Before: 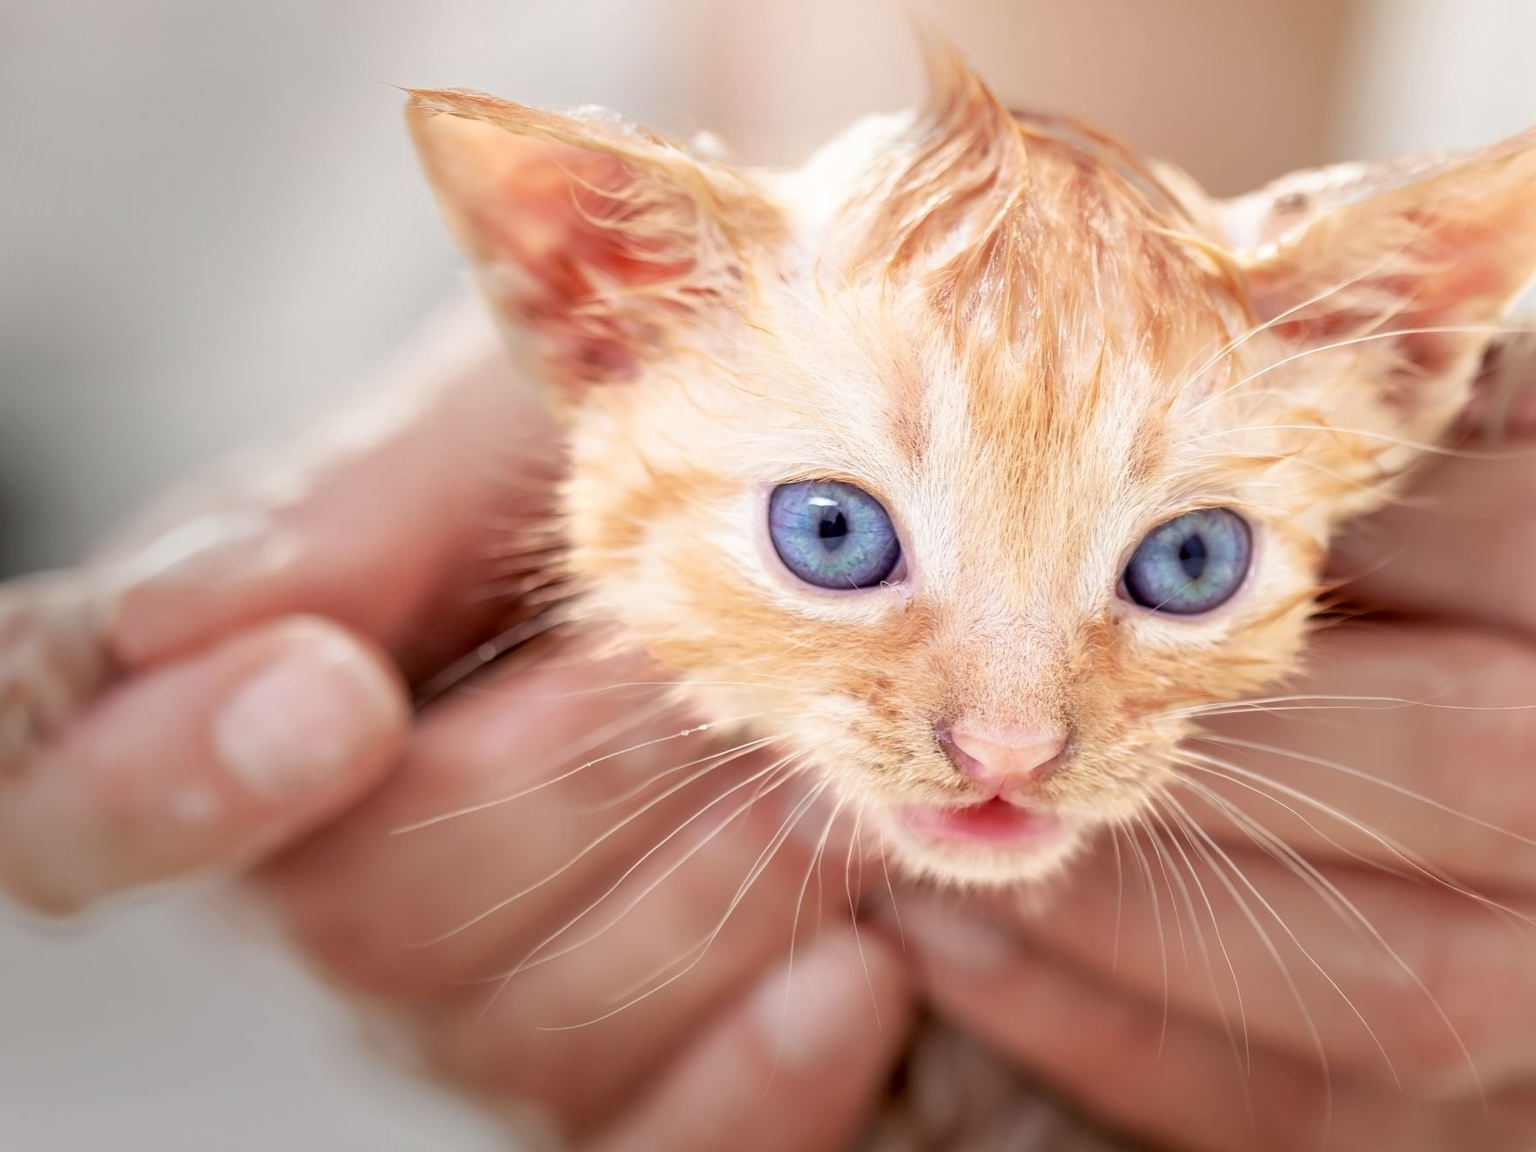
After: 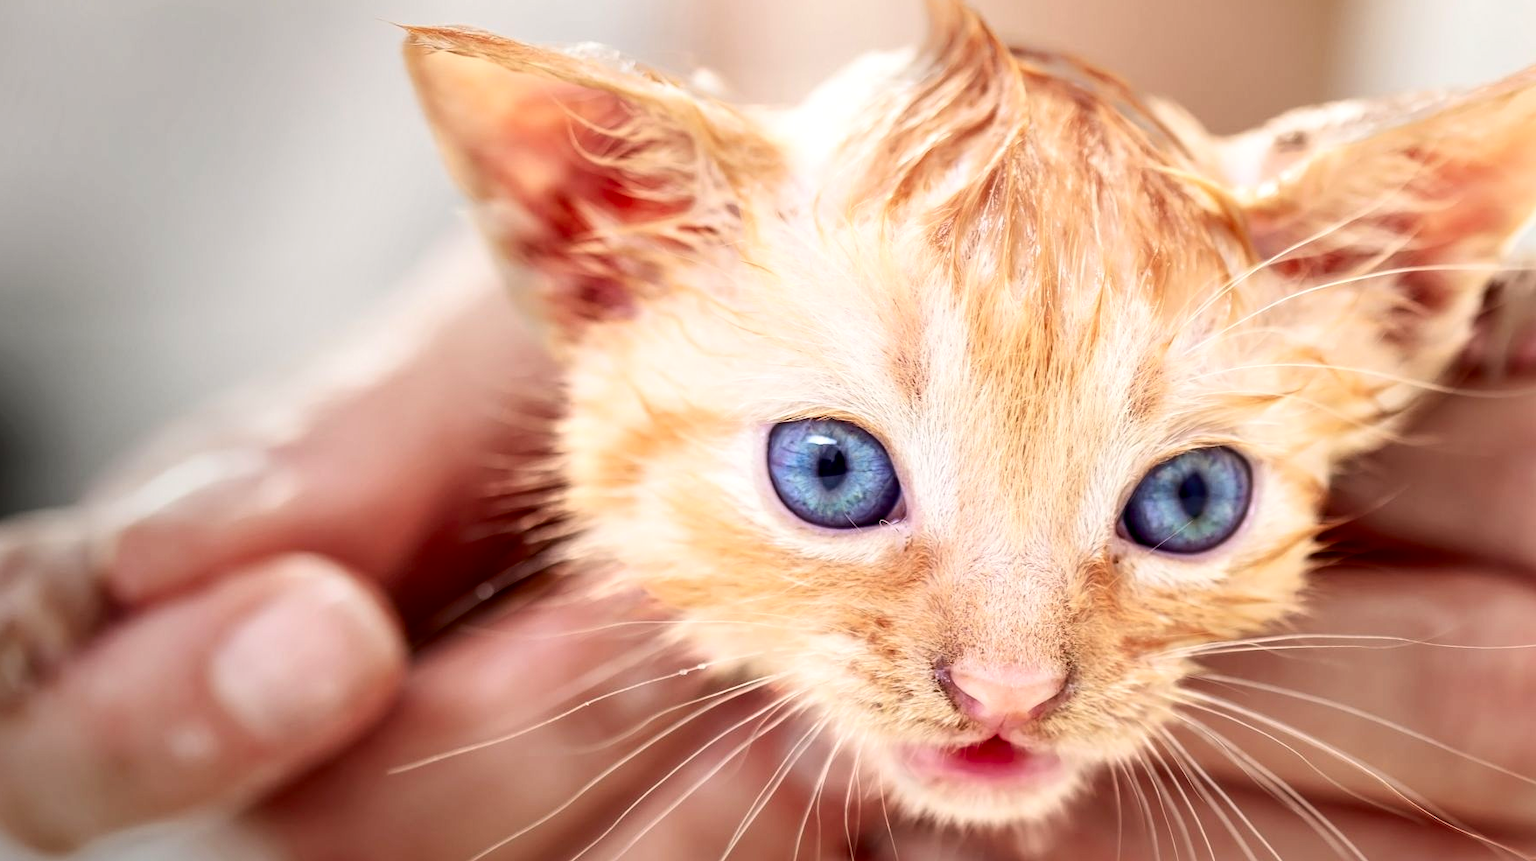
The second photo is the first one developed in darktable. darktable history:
crop: left 0.281%, top 5.497%, bottom 19.885%
local contrast: highlights 103%, shadows 98%, detail 119%, midtone range 0.2
contrast brightness saturation: contrast 0.214, brightness -0.103, saturation 0.21
